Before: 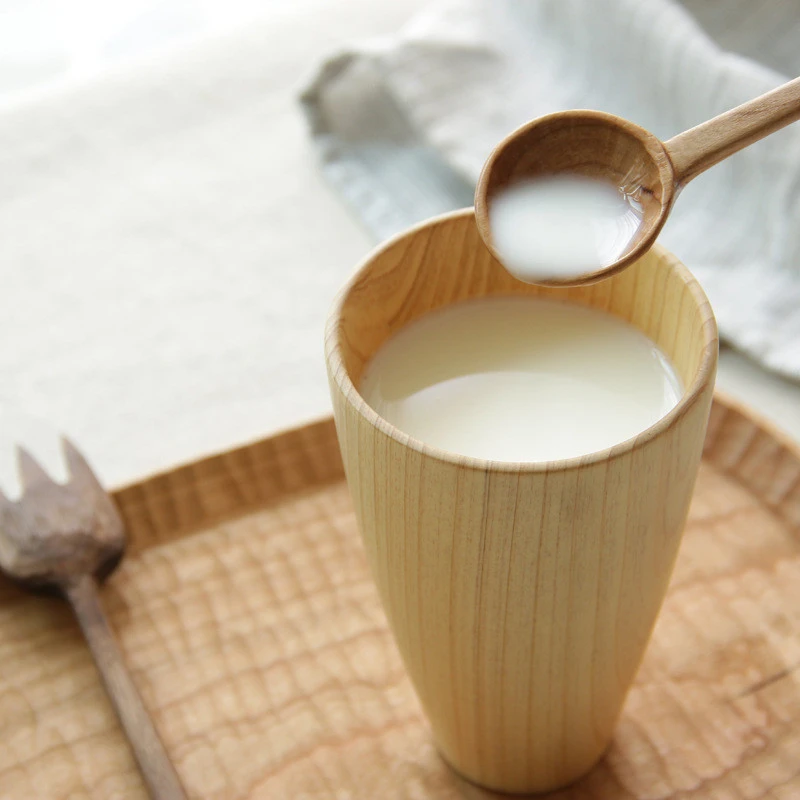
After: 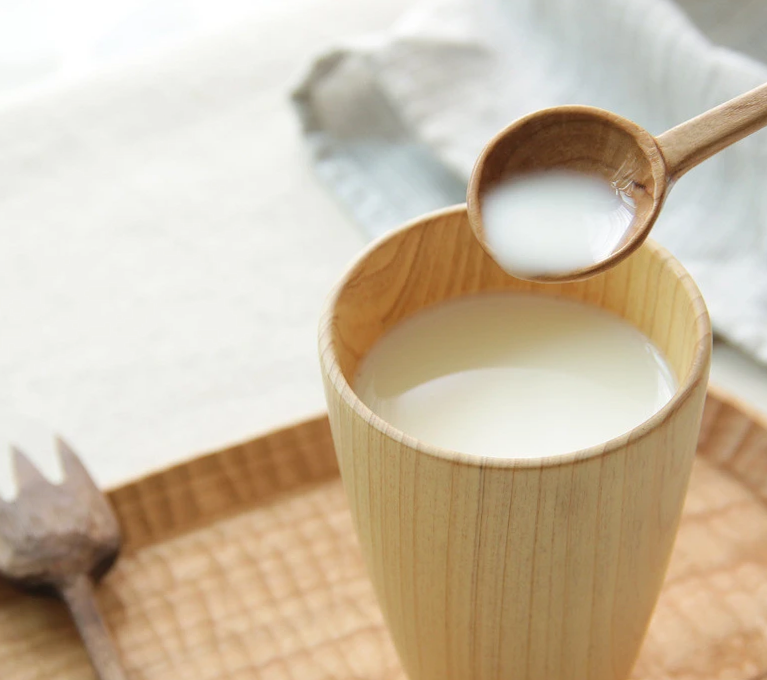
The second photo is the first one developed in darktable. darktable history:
crop and rotate: angle 0.485°, left 0.432%, right 2.774%, bottom 14.164%
contrast brightness saturation: contrast 0.054, brightness 0.065, saturation 0.012
